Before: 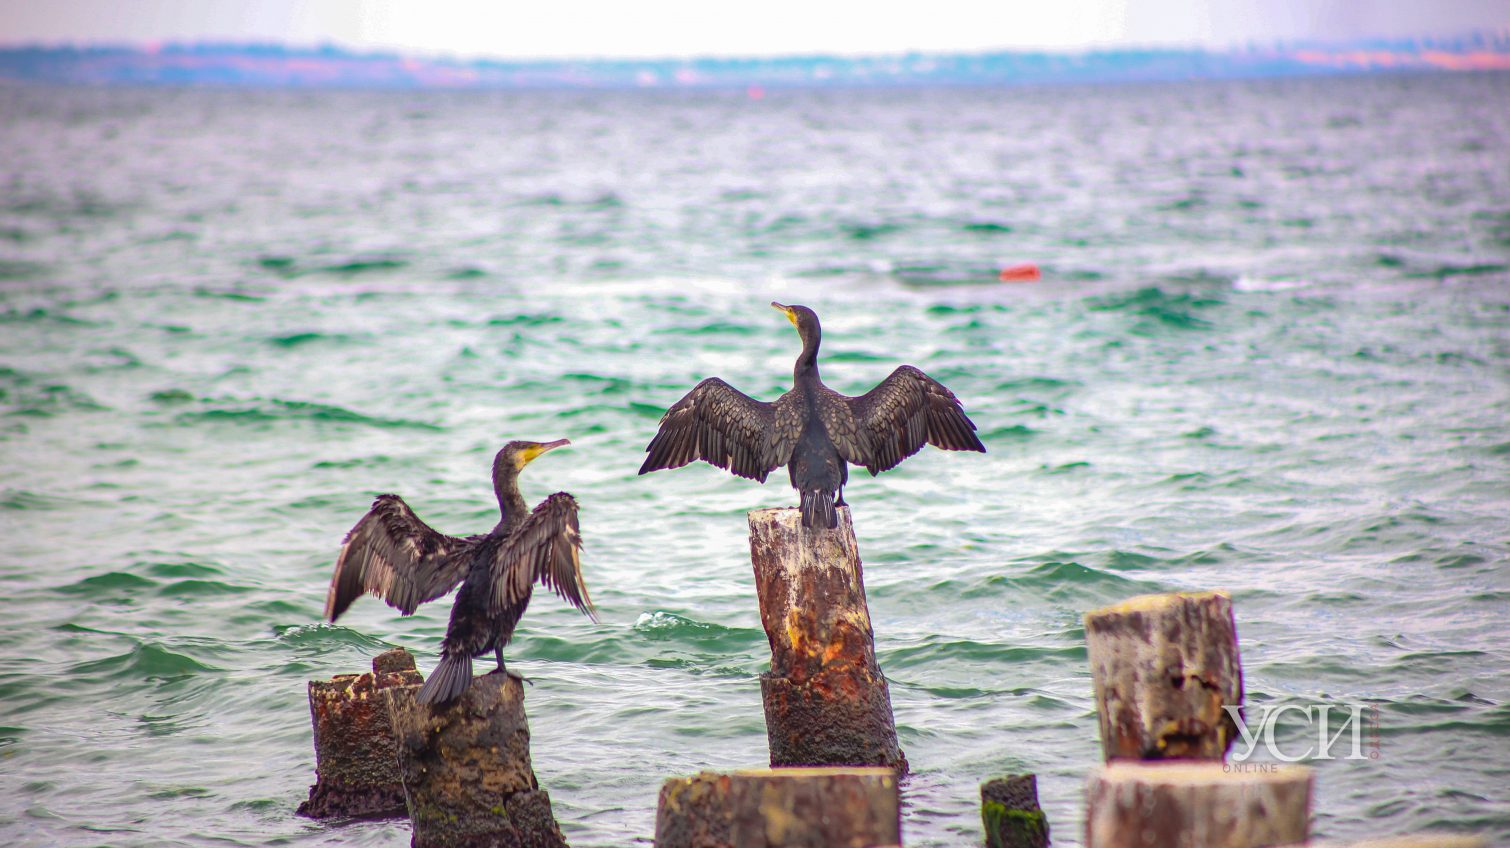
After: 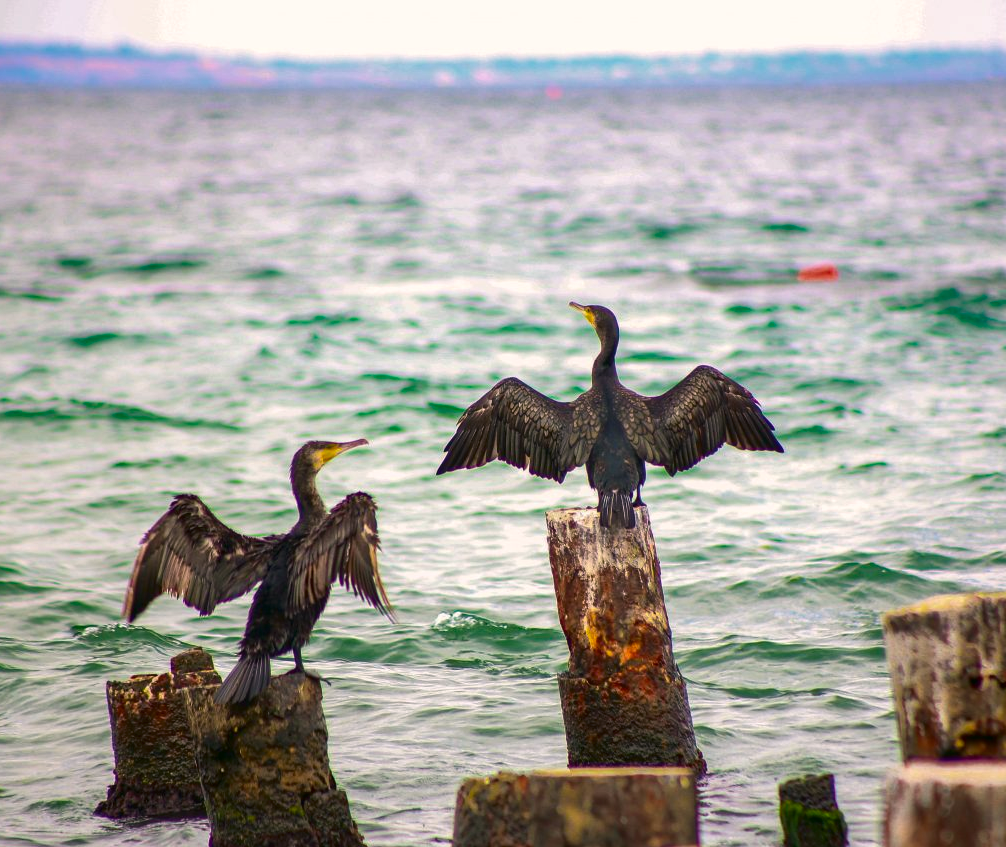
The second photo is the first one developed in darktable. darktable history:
color correction: highlights a* 4.02, highlights b* 4.98, shadows a* -7.55, shadows b* 4.98
crop and rotate: left 13.409%, right 19.924%
contrast brightness saturation: contrast 0.07, brightness -0.14, saturation 0.11
